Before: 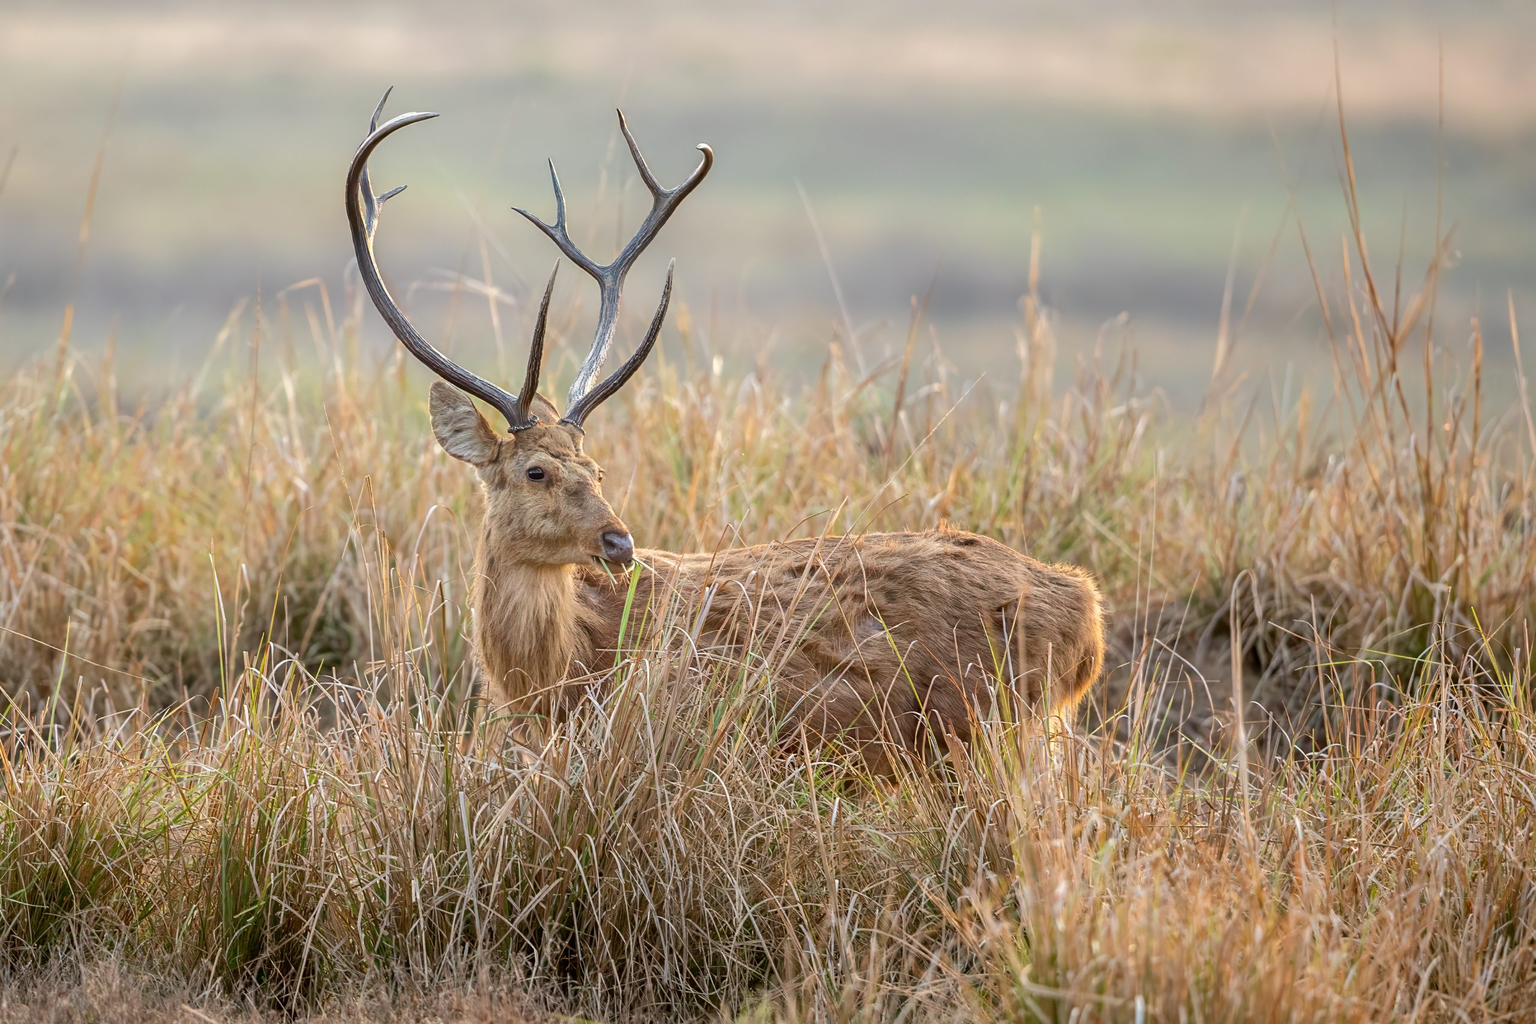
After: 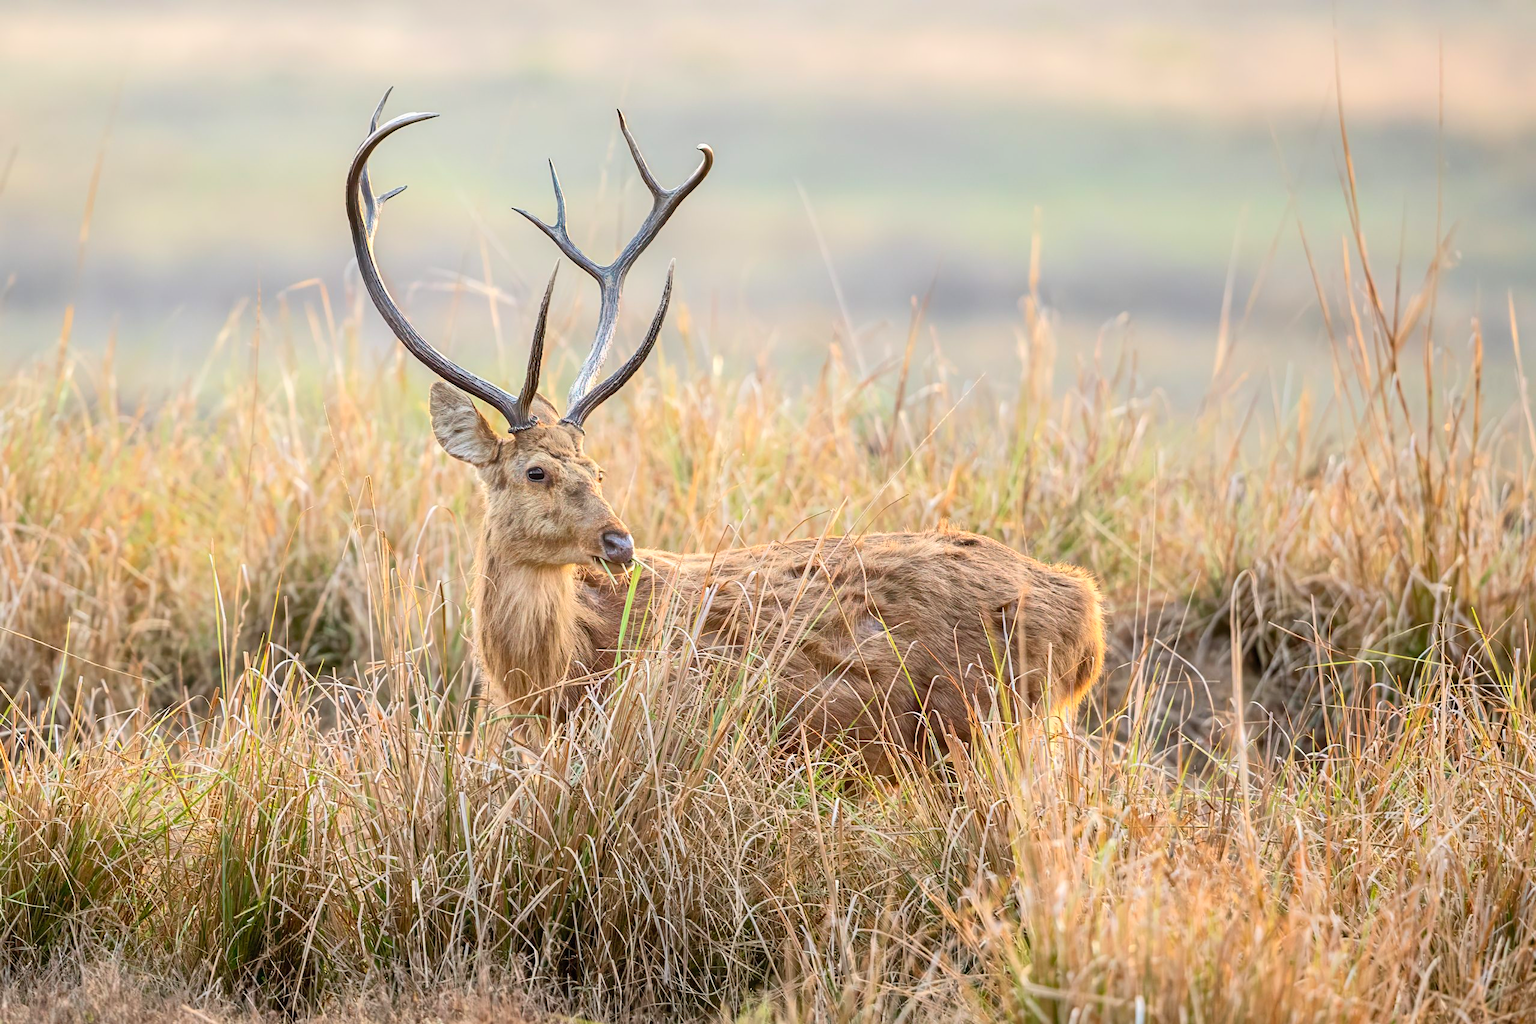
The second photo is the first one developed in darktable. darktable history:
contrast brightness saturation: contrast 0.203, brightness 0.168, saturation 0.22
